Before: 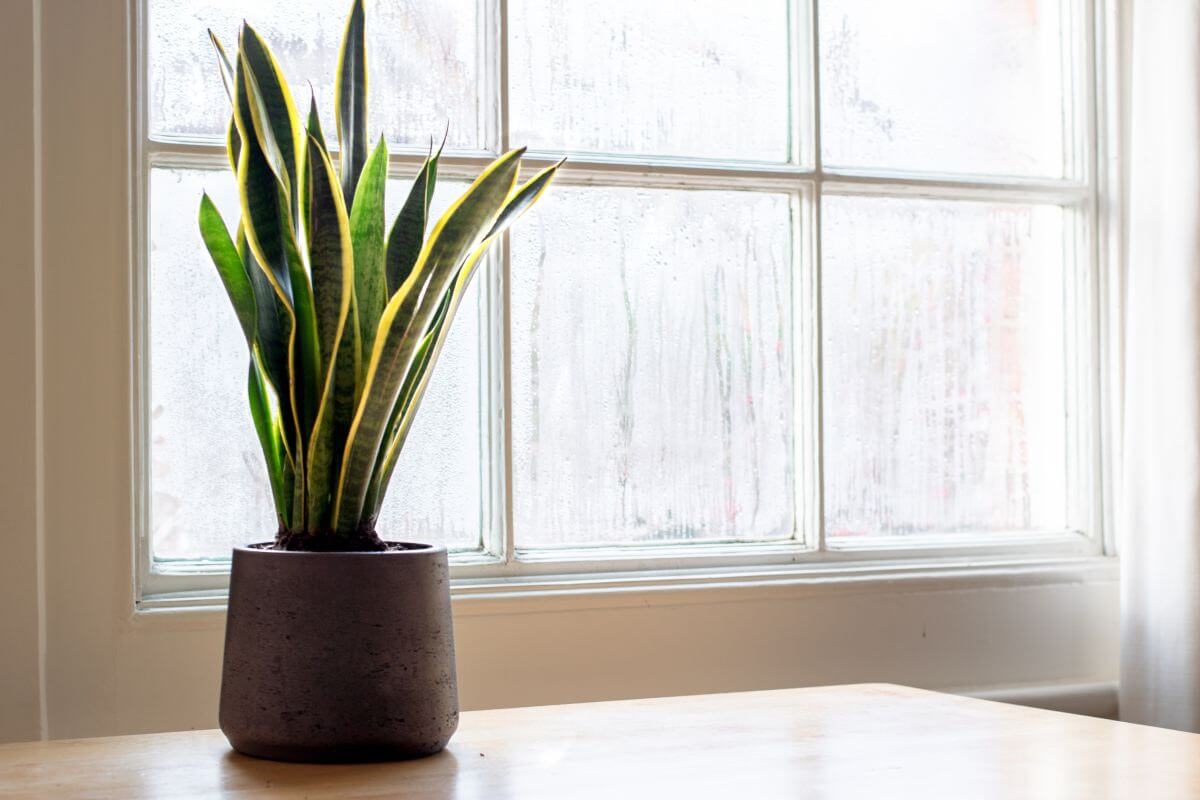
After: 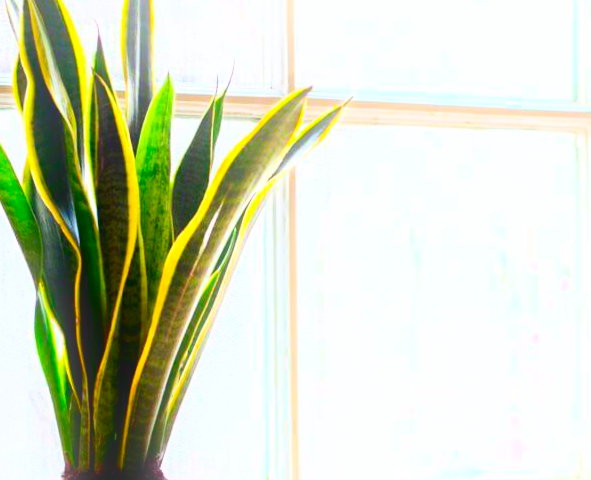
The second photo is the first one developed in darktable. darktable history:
crop: left 17.835%, top 7.675%, right 32.881%, bottom 32.213%
contrast brightness saturation: contrast 0.26, brightness 0.02, saturation 0.87
bloom: size 9%, threshold 100%, strength 7%
